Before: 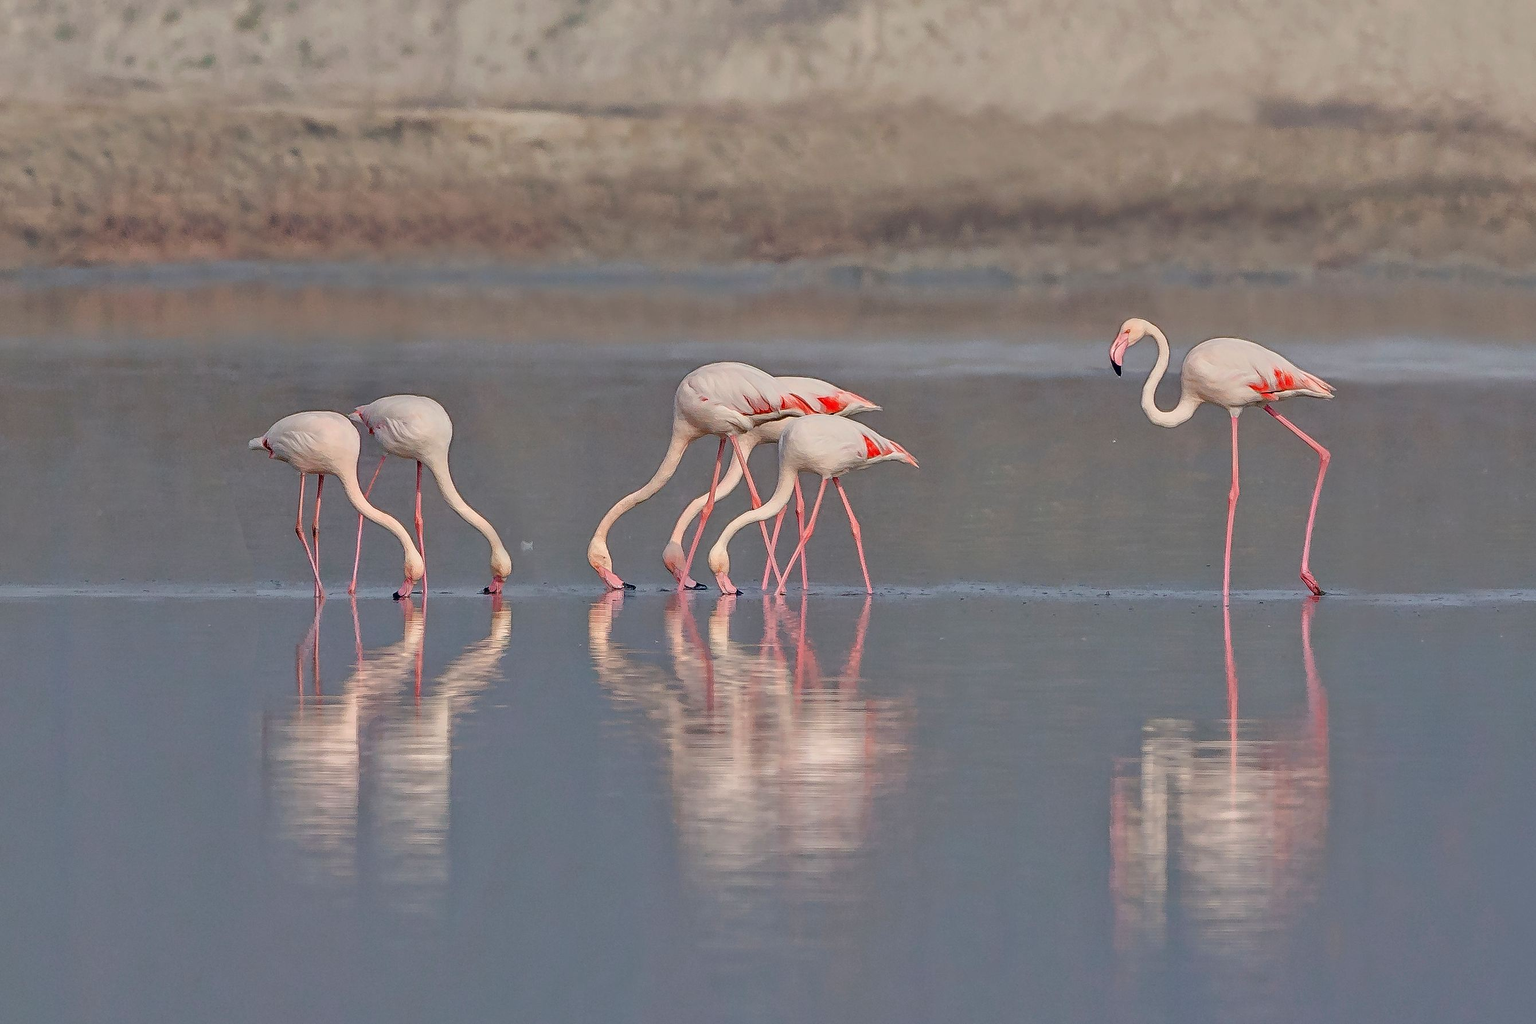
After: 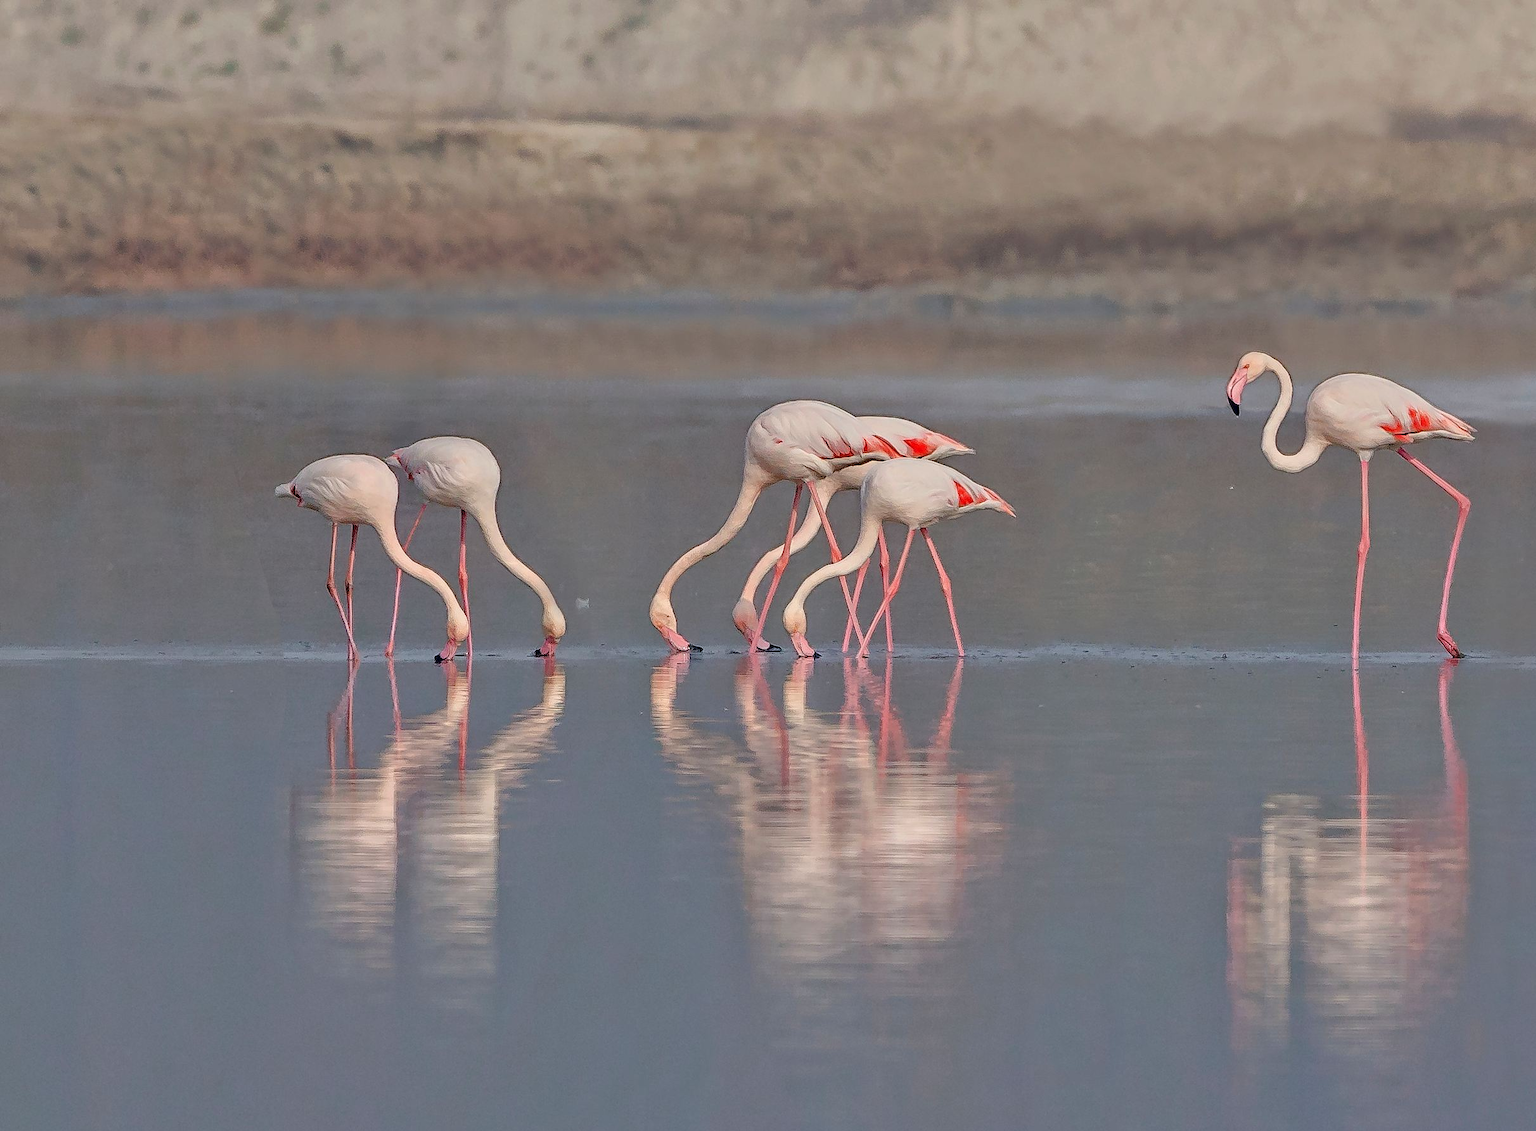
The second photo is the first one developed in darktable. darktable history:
exposure: compensate highlight preservation false
crop: right 9.509%, bottom 0.031%
